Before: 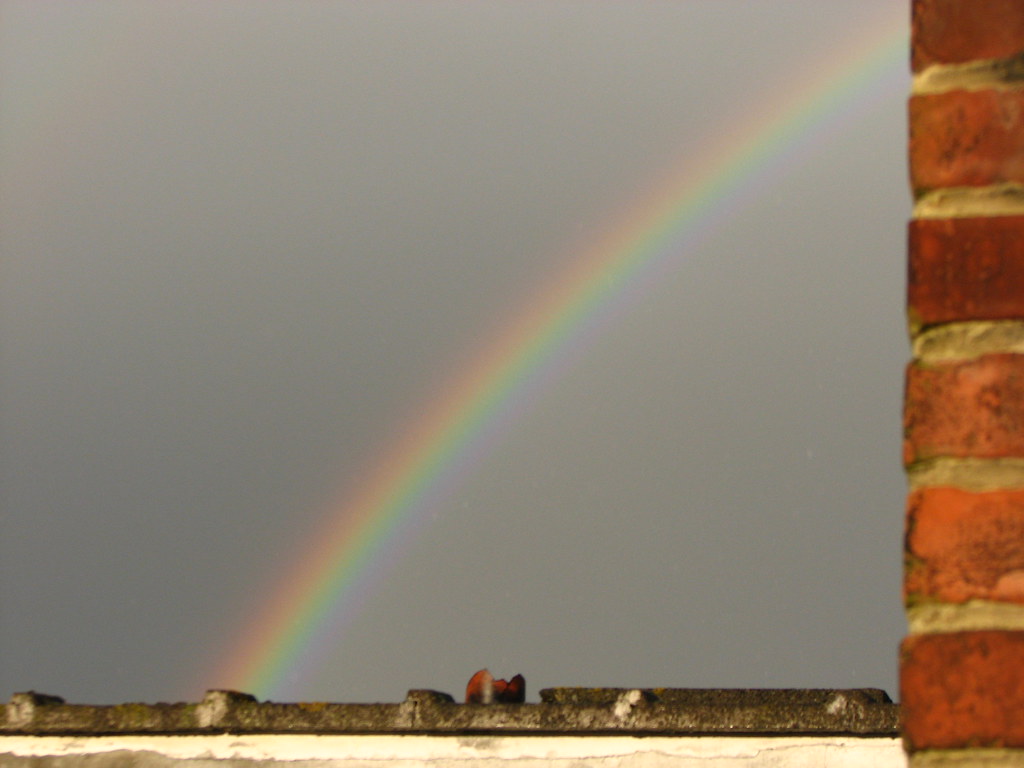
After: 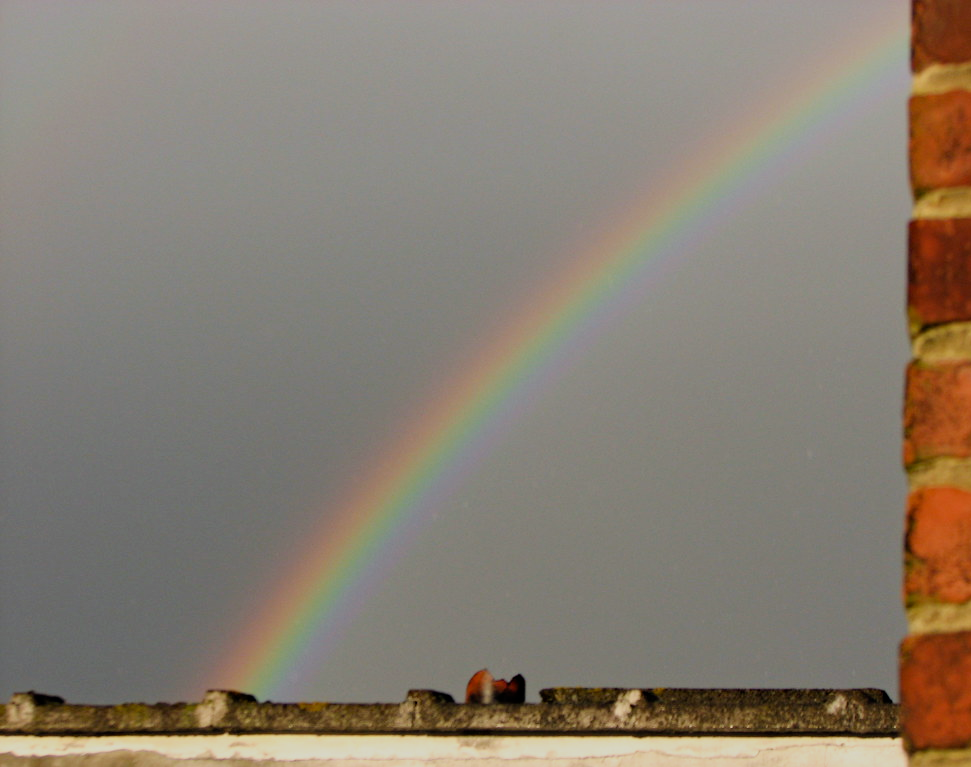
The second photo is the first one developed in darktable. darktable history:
filmic rgb: black relative exposure -7.65 EV, white relative exposure 4.56 EV, hardness 3.61
crop and rotate: right 5.08%
haze removal: compatibility mode true, adaptive false
exposure: exposure 0.086 EV, compensate highlight preservation false
